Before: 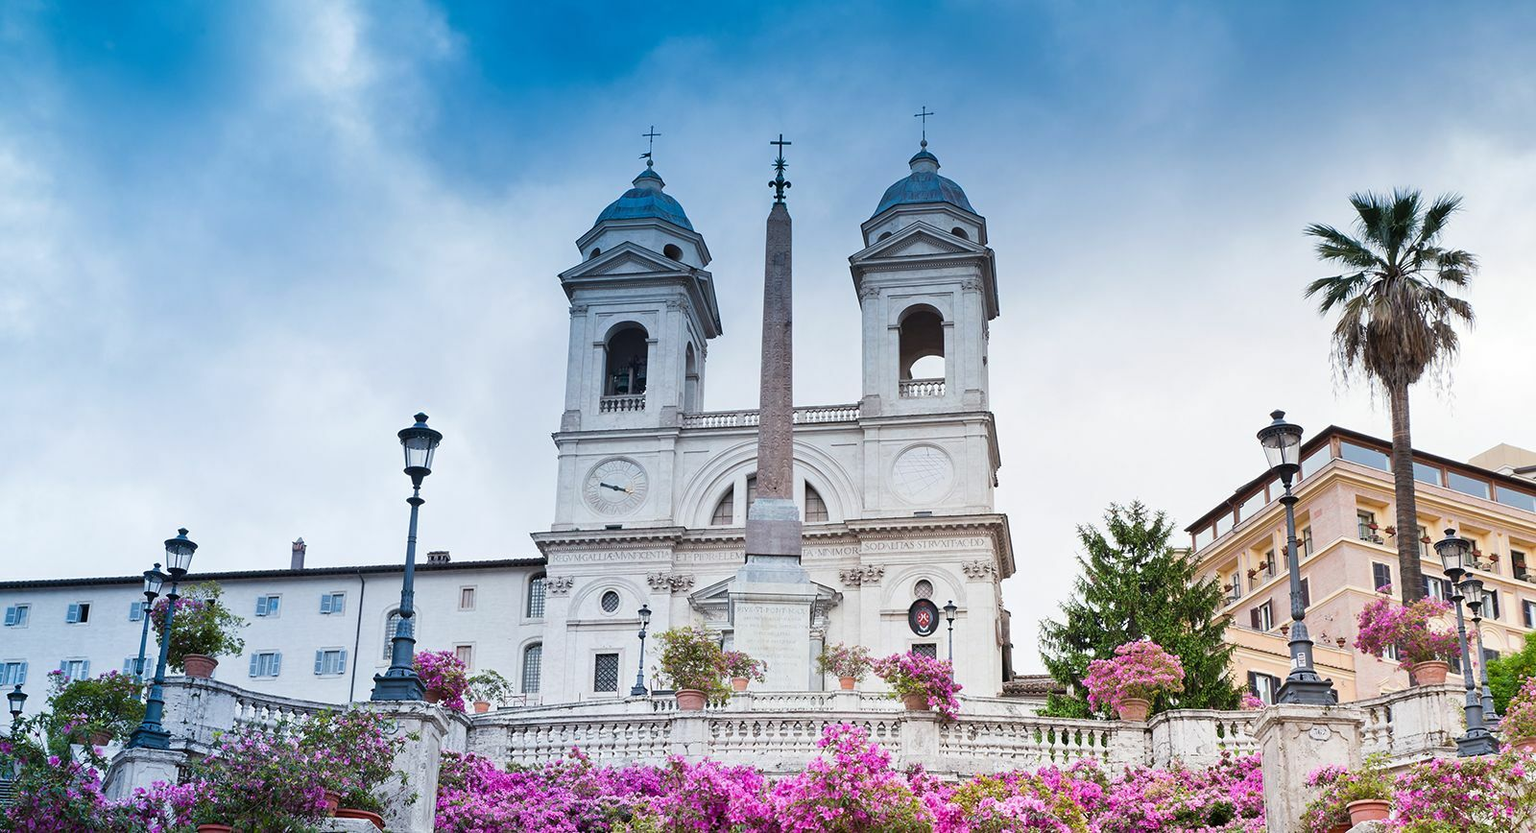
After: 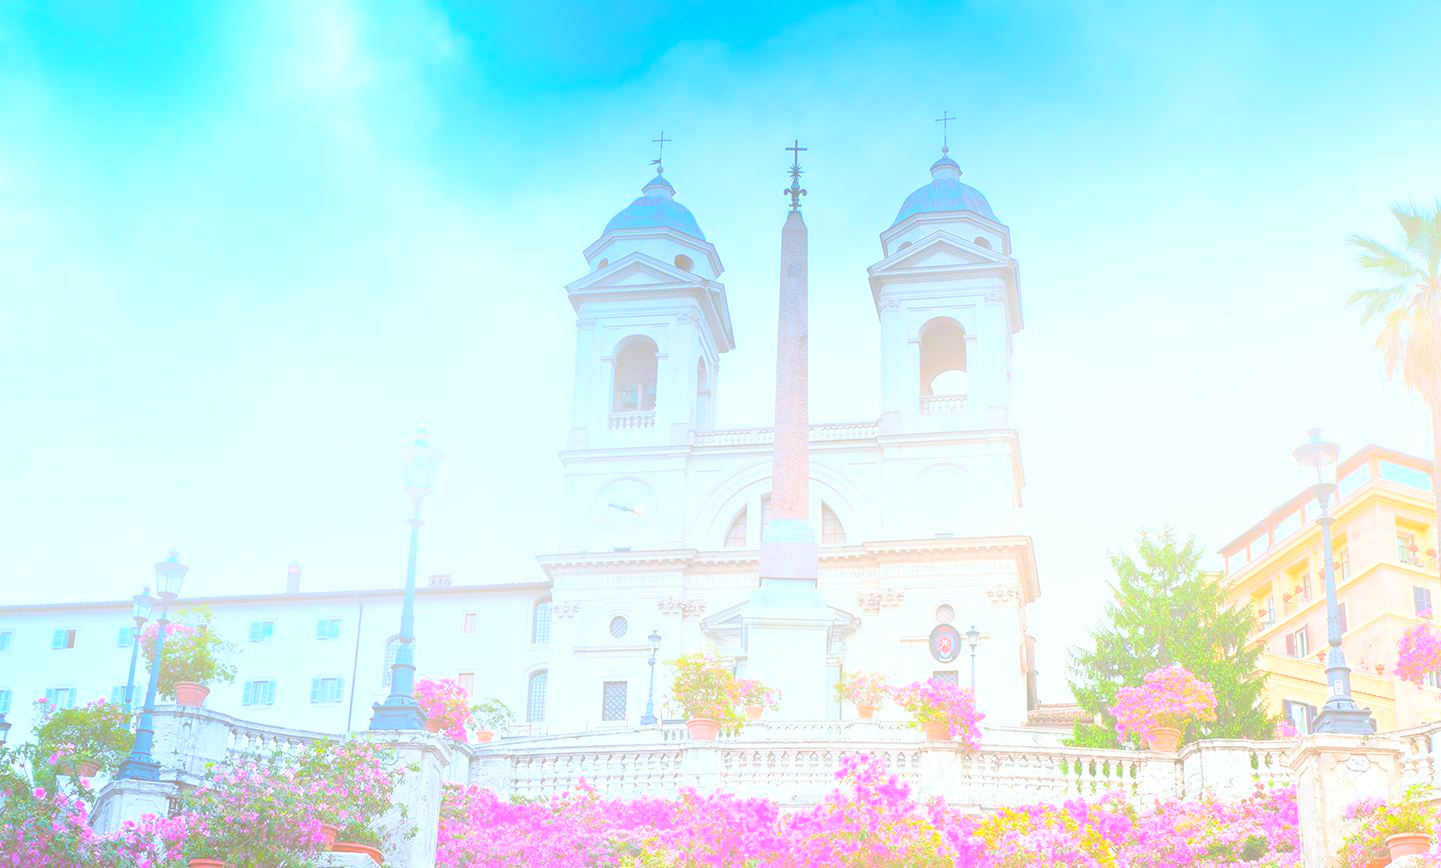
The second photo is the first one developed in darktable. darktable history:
color balance rgb: perceptual saturation grading › global saturation 30%, global vibrance 10%
color balance: lift [1.004, 1.002, 1.002, 0.998], gamma [1, 1.007, 1.002, 0.993], gain [1, 0.977, 1.013, 1.023], contrast -3.64%
exposure: black level correction 0, exposure 0.68 EV, compensate exposure bias true, compensate highlight preservation false
bloom: size 40%
crop and rotate: left 1.088%, right 8.807%
